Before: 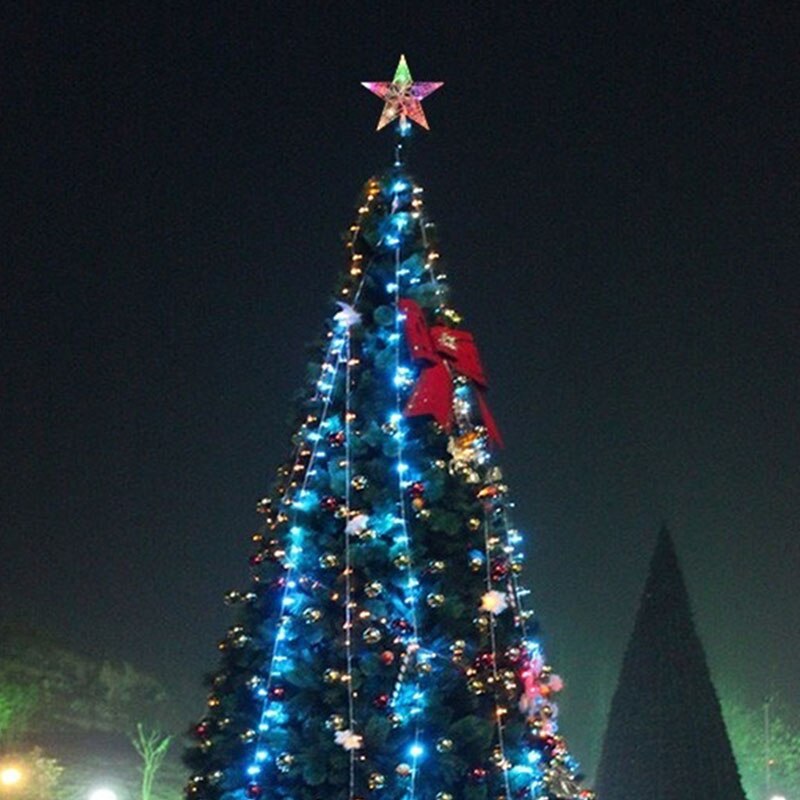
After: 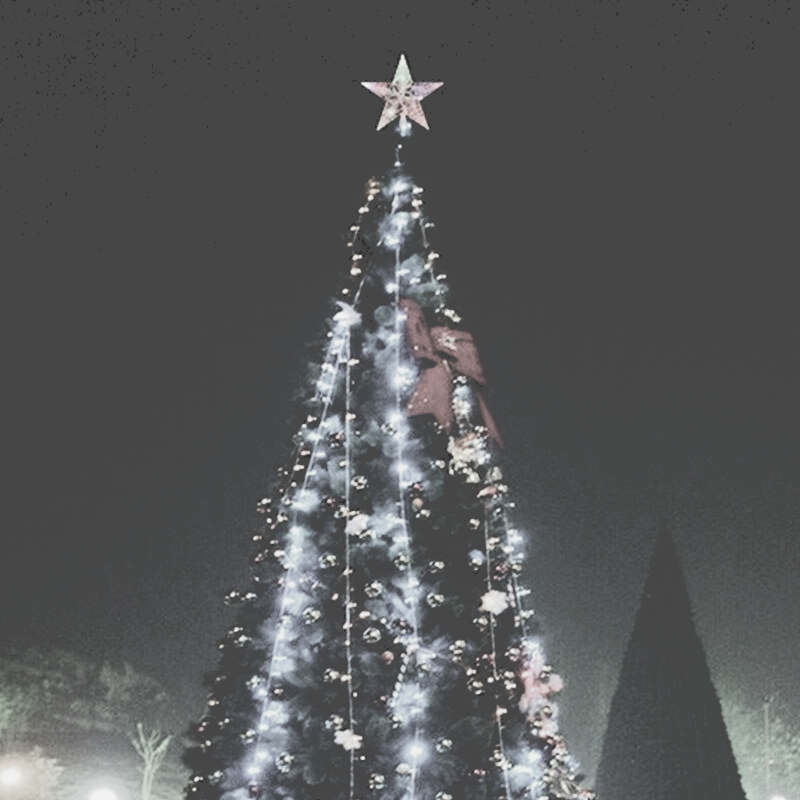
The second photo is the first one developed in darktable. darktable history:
tone curve: curves: ch0 [(0, 0) (0.003, 0.298) (0.011, 0.298) (0.025, 0.298) (0.044, 0.3) (0.069, 0.302) (0.1, 0.312) (0.136, 0.329) (0.177, 0.354) (0.224, 0.376) (0.277, 0.408) (0.335, 0.453) (0.399, 0.503) (0.468, 0.562) (0.543, 0.623) (0.623, 0.686) (0.709, 0.754) (0.801, 0.825) (0.898, 0.873) (1, 1)], color space Lab, independent channels, preserve colors none
color balance rgb: perceptual saturation grading › global saturation 20%, perceptual saturation grading › highlights -24.869%, perceptual saturation grading › shadows 50.241%, global vibrance 20%
filmic rgb: black relative exposure -5.02 EV, white relative exposure 3.97 EV, hardness 2.89, contrast 1.406, highlights saturation mix -31.25%, preserve chrominance RGB euclidean norm (legacy), color science v4 (2020), iterations of high-quality reconstruction 0
color correction: highlights b* -0.043, saturation 0.54
